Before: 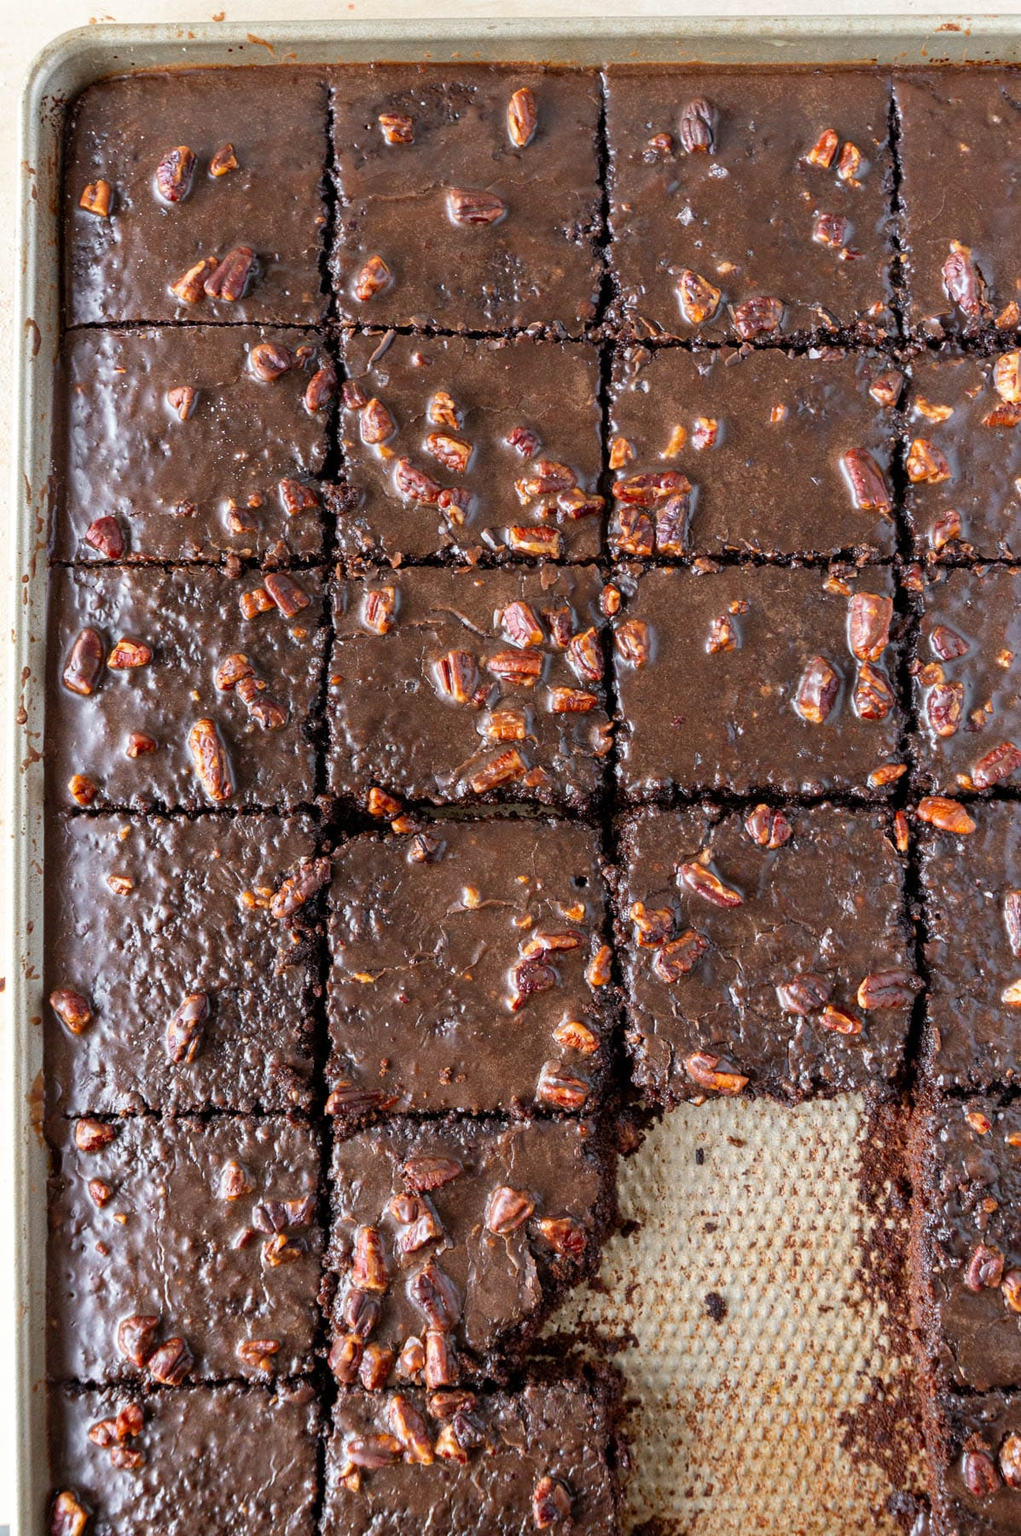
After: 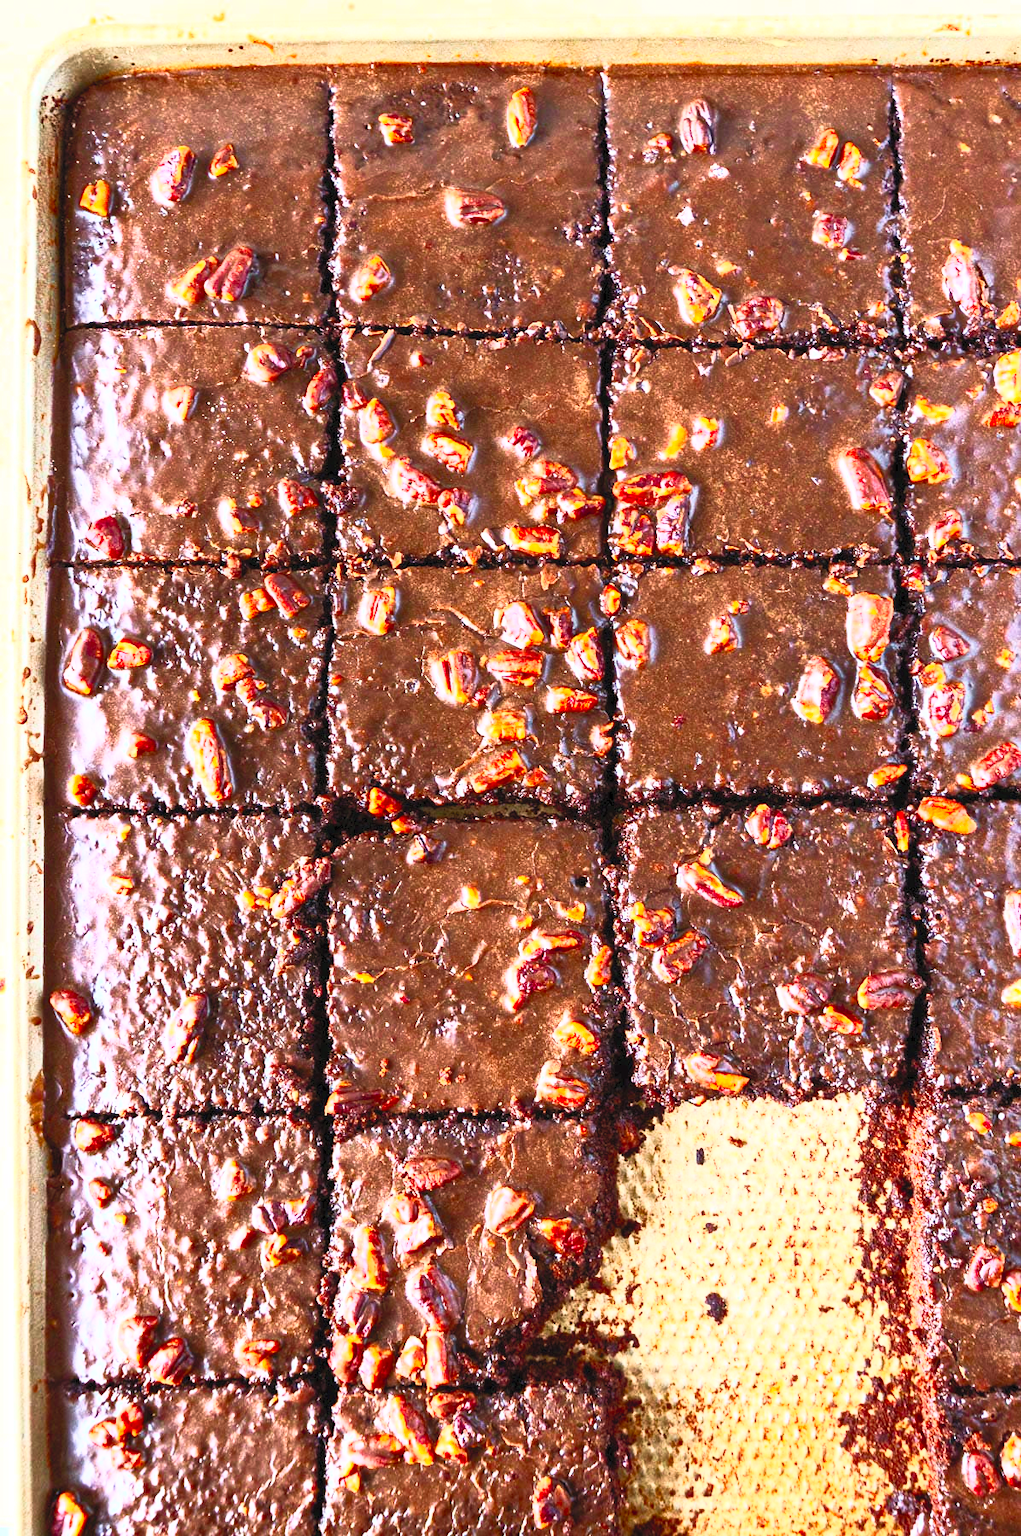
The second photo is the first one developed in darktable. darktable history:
velvia: on, module defaults
contrast brightness saturation: contrast 0.983, brightness 0.995, saturation 0.988
